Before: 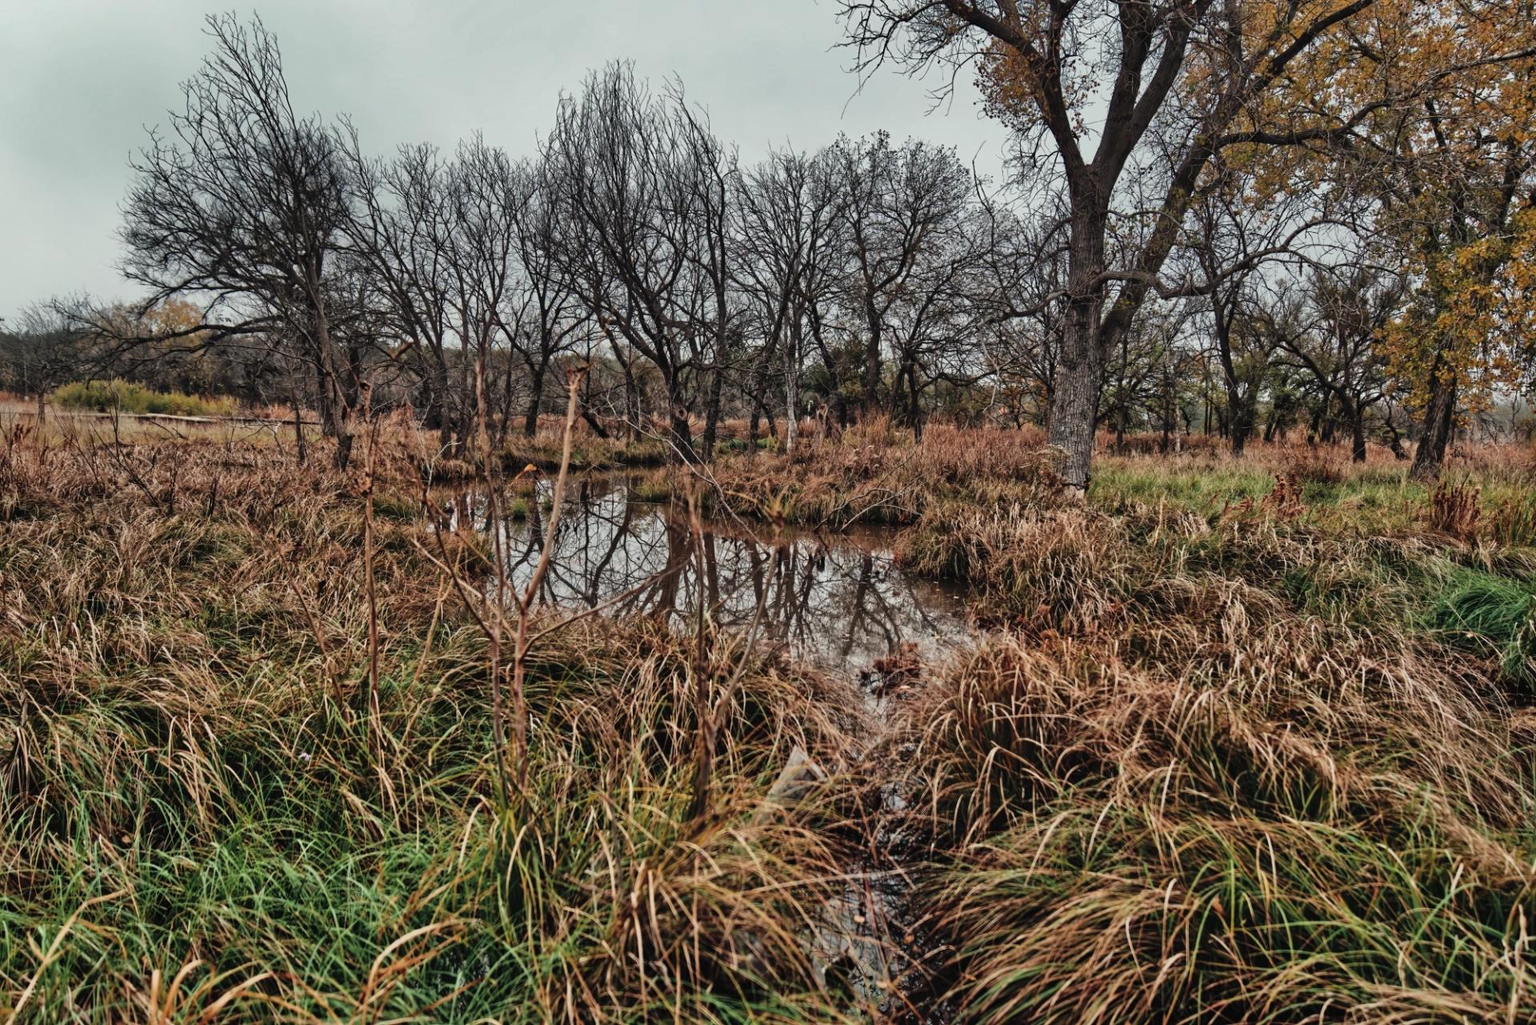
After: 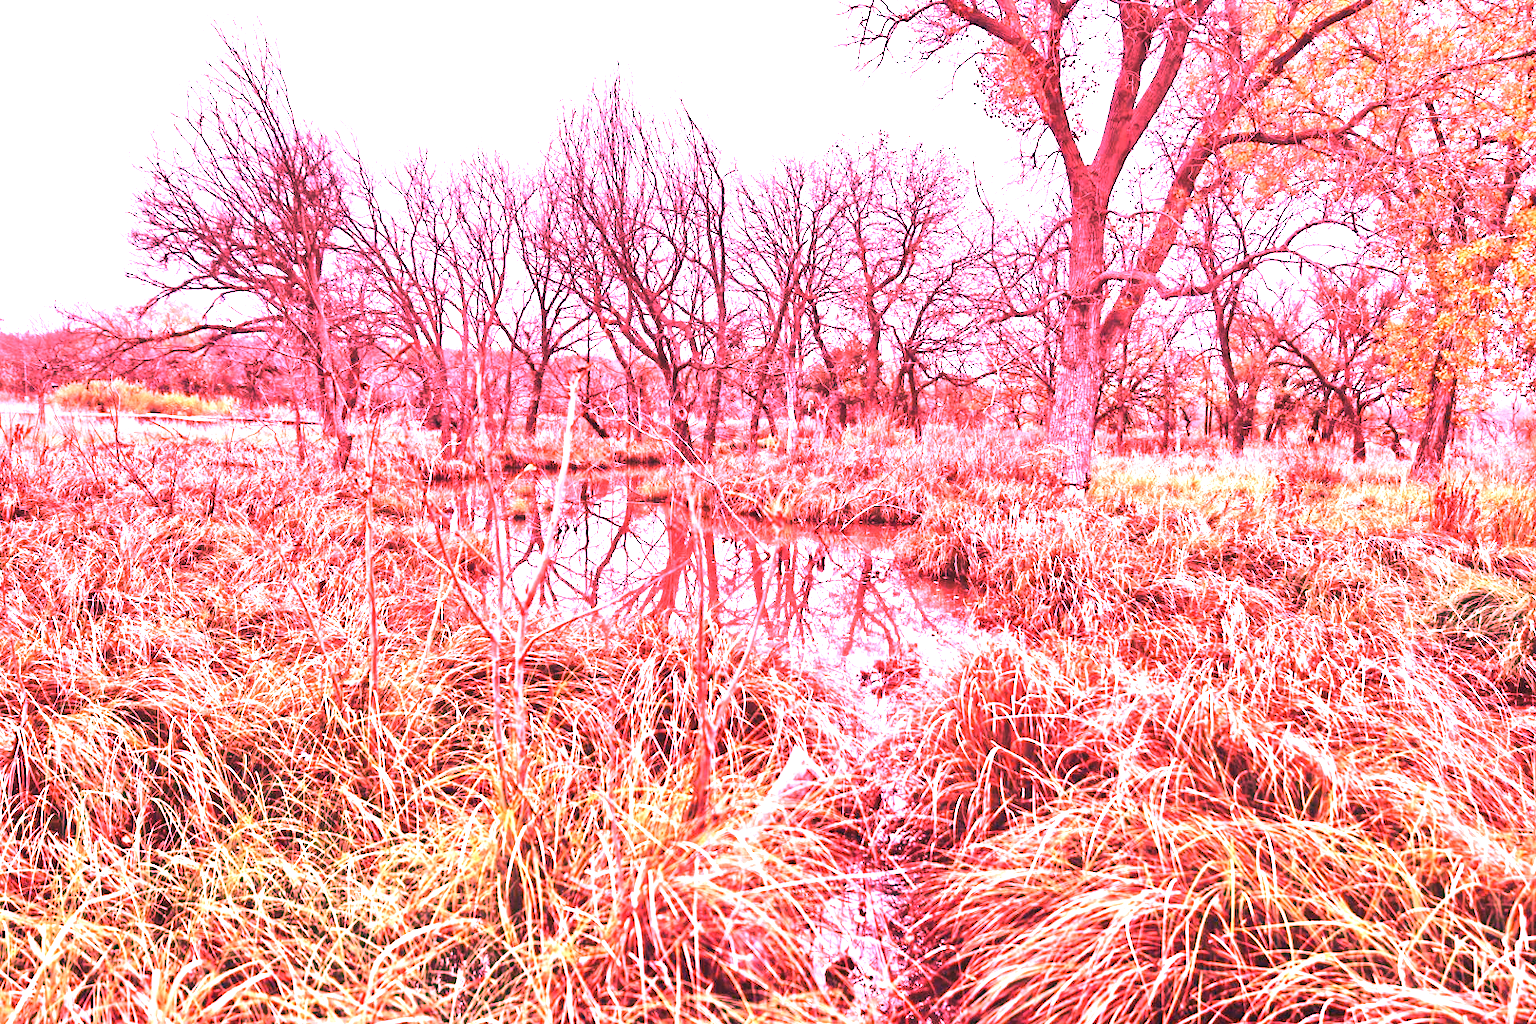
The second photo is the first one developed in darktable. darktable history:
exposure: exposure 2.207 EV, compensate highlight preservation false
white balance: red 3.328, blue 1.448
